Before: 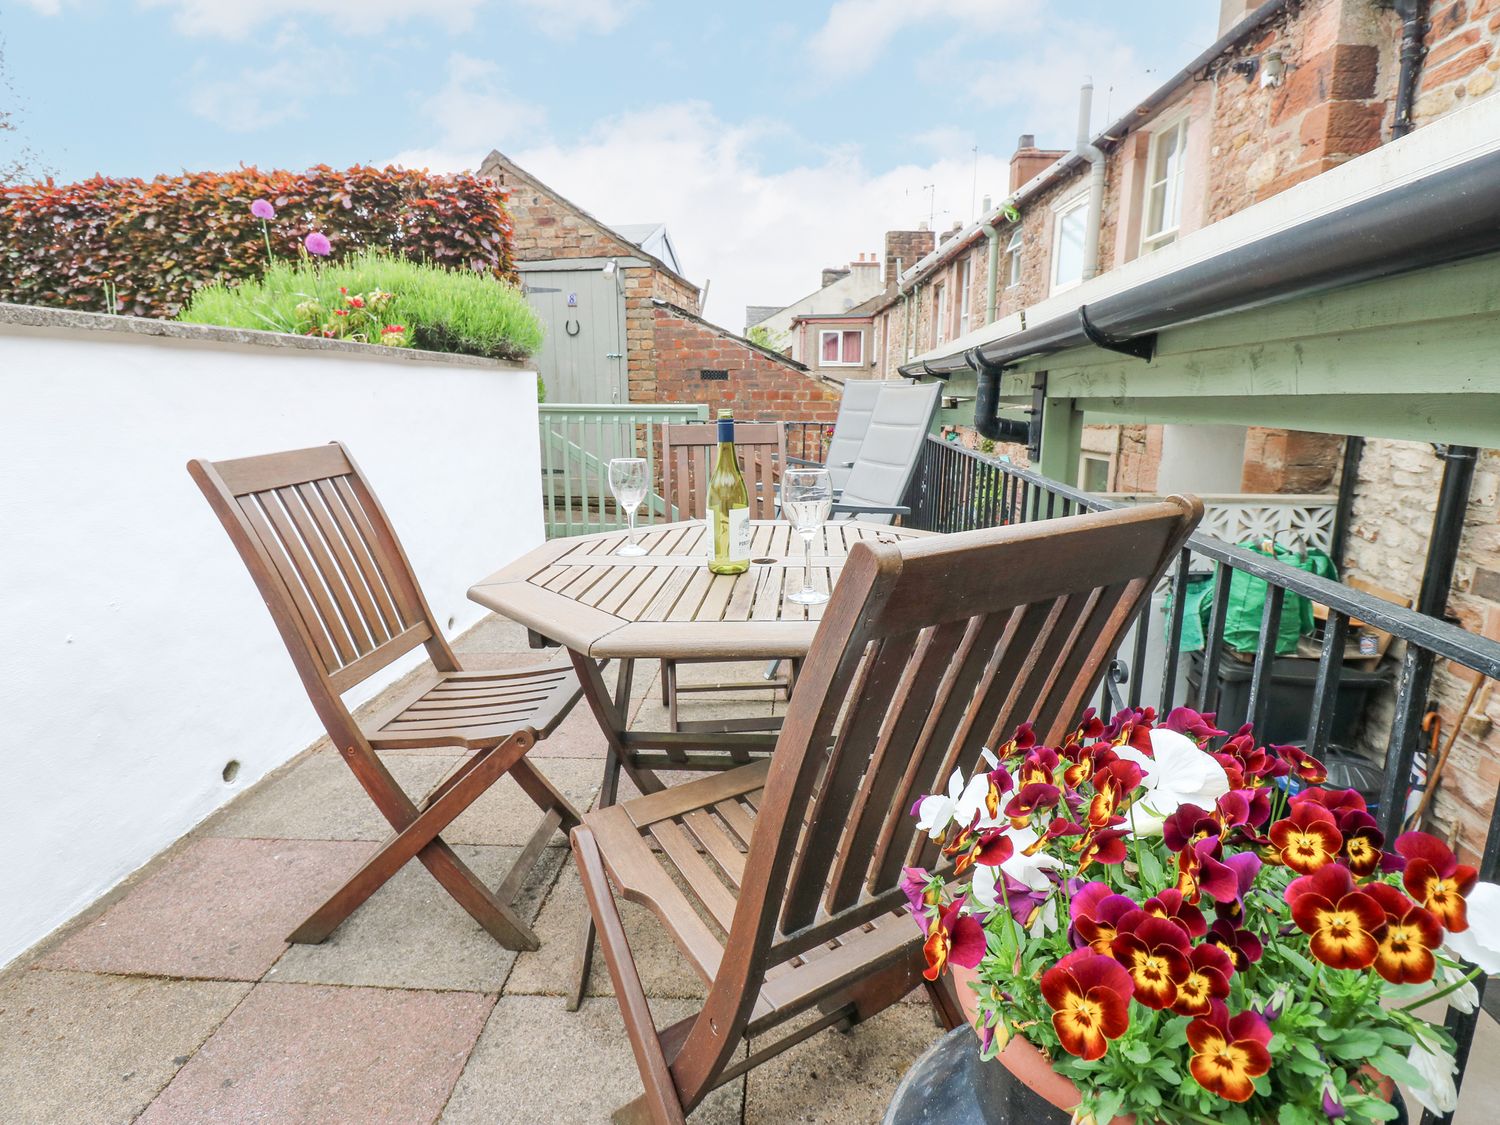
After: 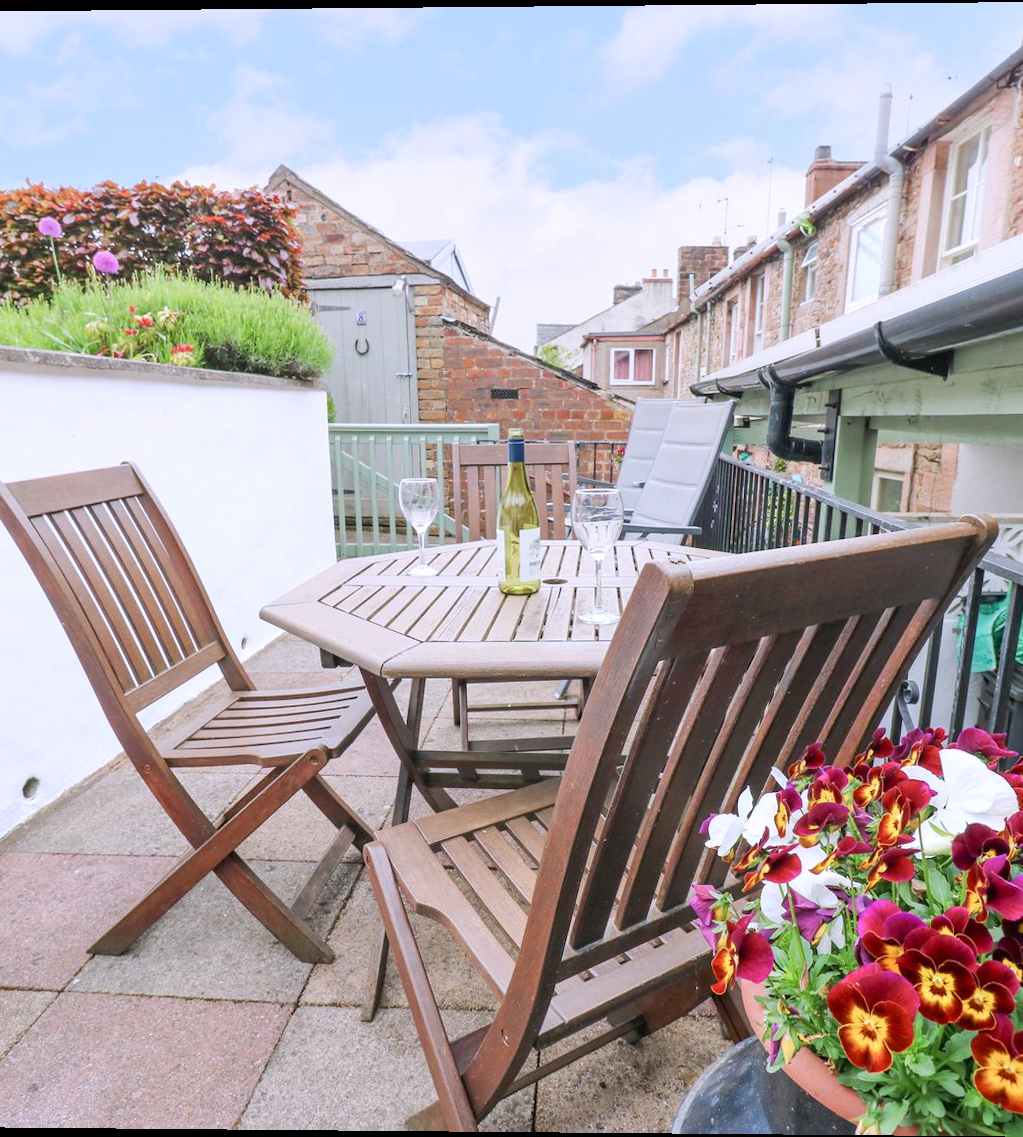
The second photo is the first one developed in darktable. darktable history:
rotate and perspective: lens shift (vertical) 0.048, lens shift (horizontal) -0.024, automatic cropping off
white balance: red 1.004, blue 1.096
crop and rotate: left 14.292%, right 19.041%
